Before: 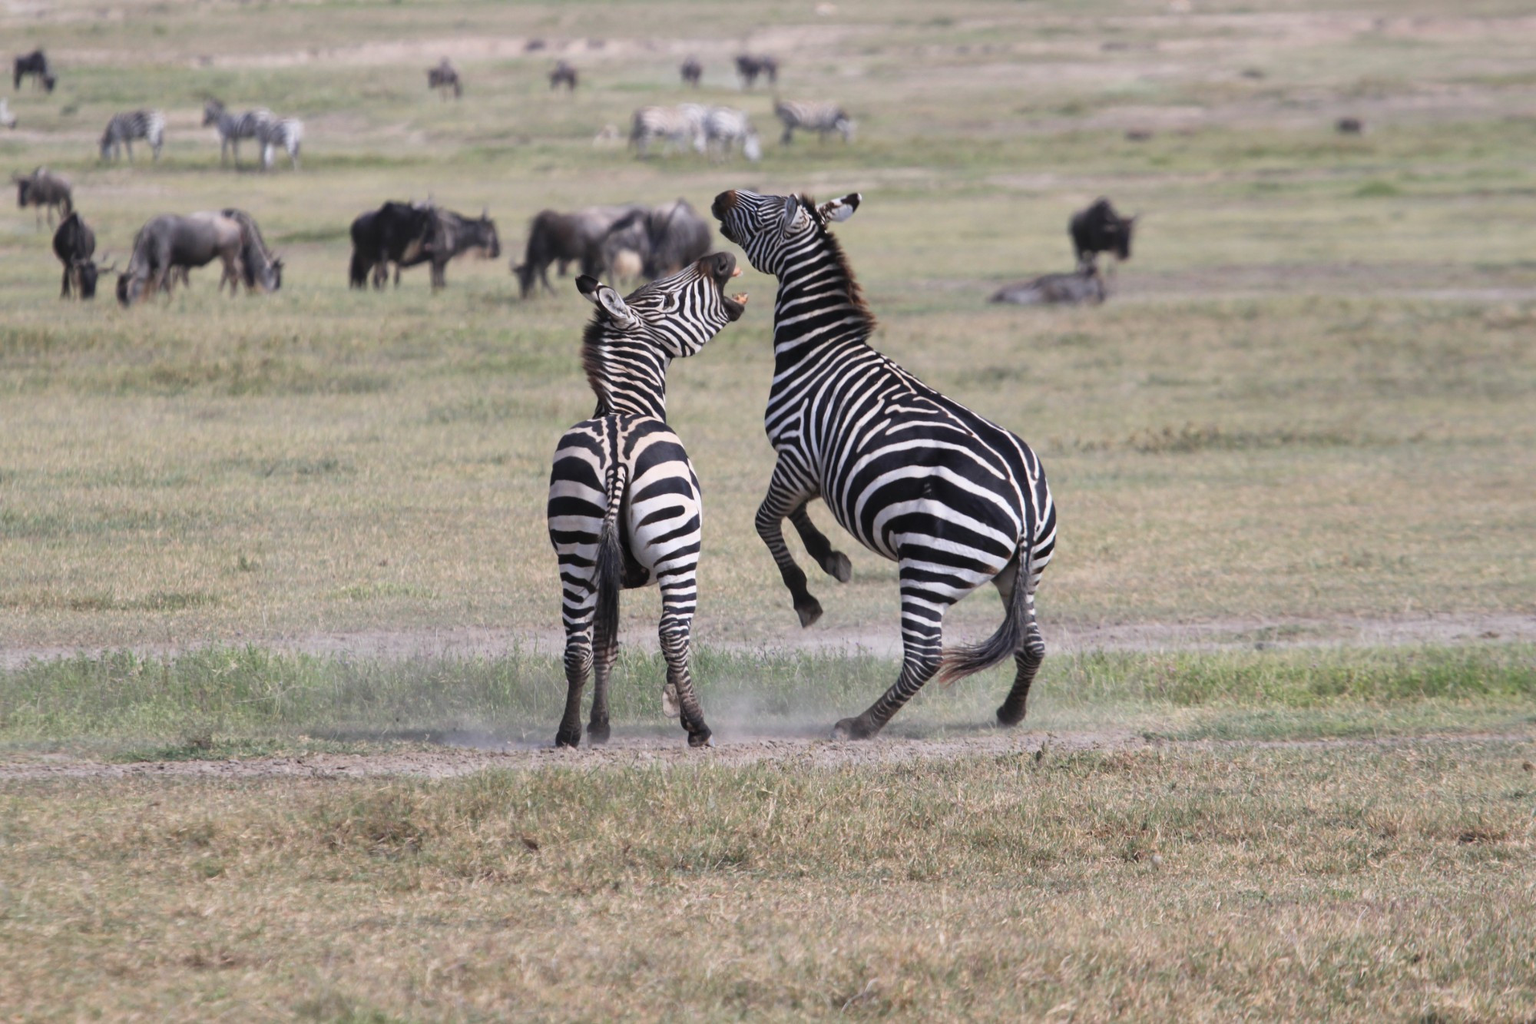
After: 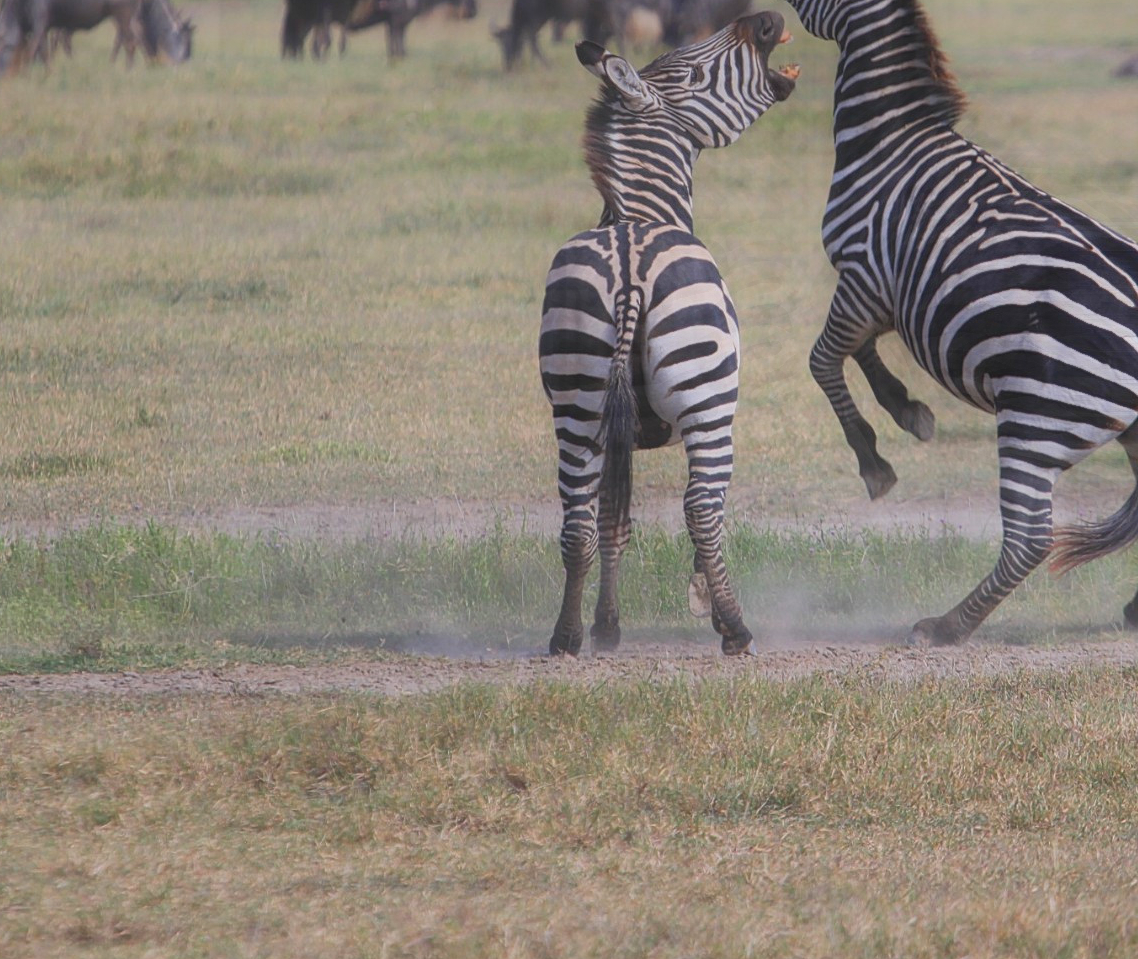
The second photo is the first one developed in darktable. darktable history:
contrast equalizer: y [[0.783, 0.666, 0.575, 0.77, 0.556, 0.501], [0.5 ×6], [0.5 ×6], [0, 0.02, 0.272, 0.399, 0.062, 0], [0 ×6]], mix -0.984
tone equalizer: on, module defaults
crop: left 8.703%, top 23.853%, right 34.379%, bottom 4.175%
shadows and highlights: radius 108.83, shadows 41.36, highlights -72.39, highlights color adjustment 0.655%, low approximation 0.01, soften with gaussian
exposure: compensate exposure bias true, compensate highlight preservation false
contrast brightness saturation: saturation 0.134
local contrast: detail 130%
